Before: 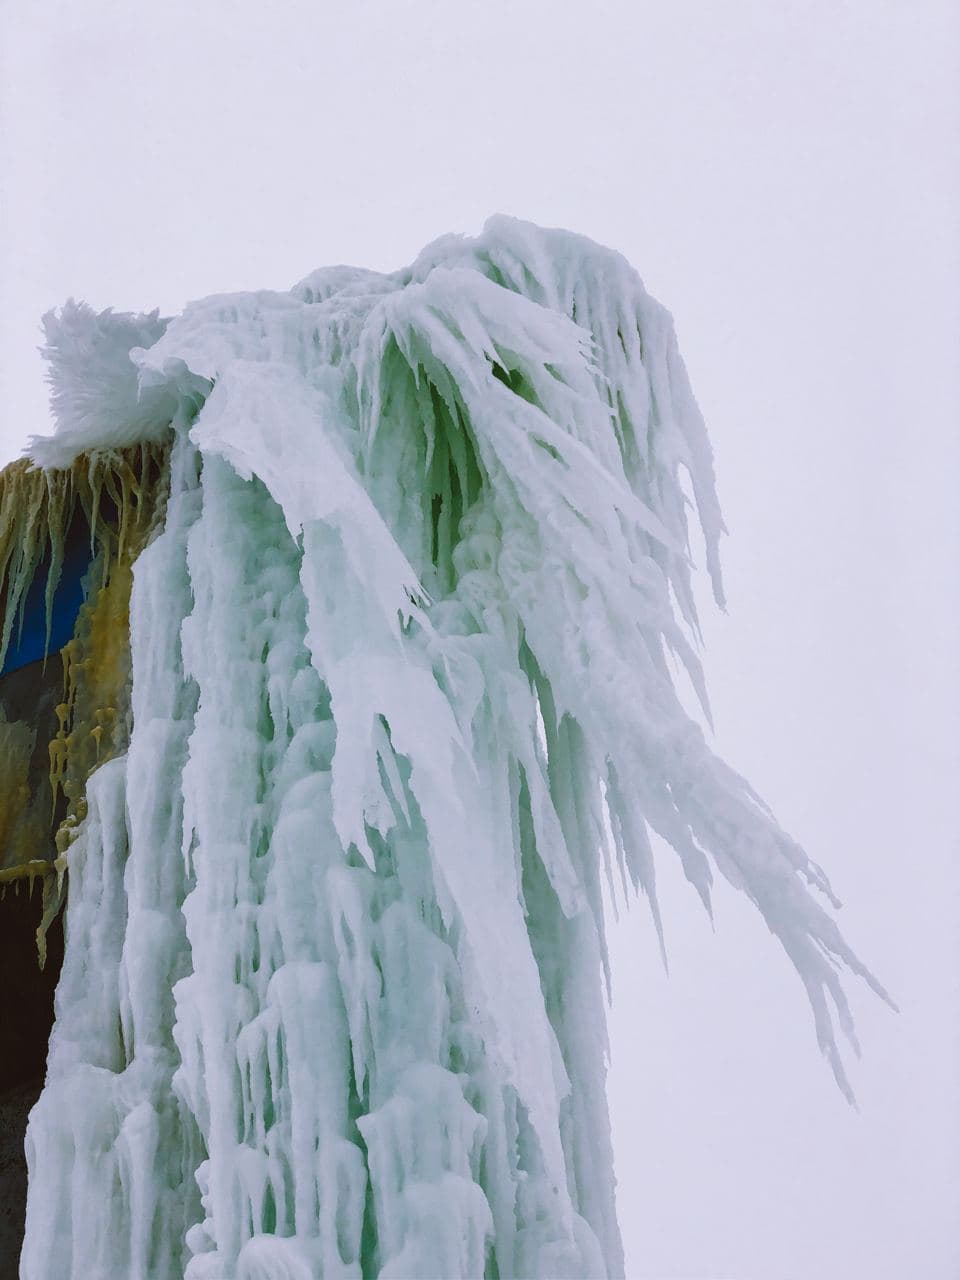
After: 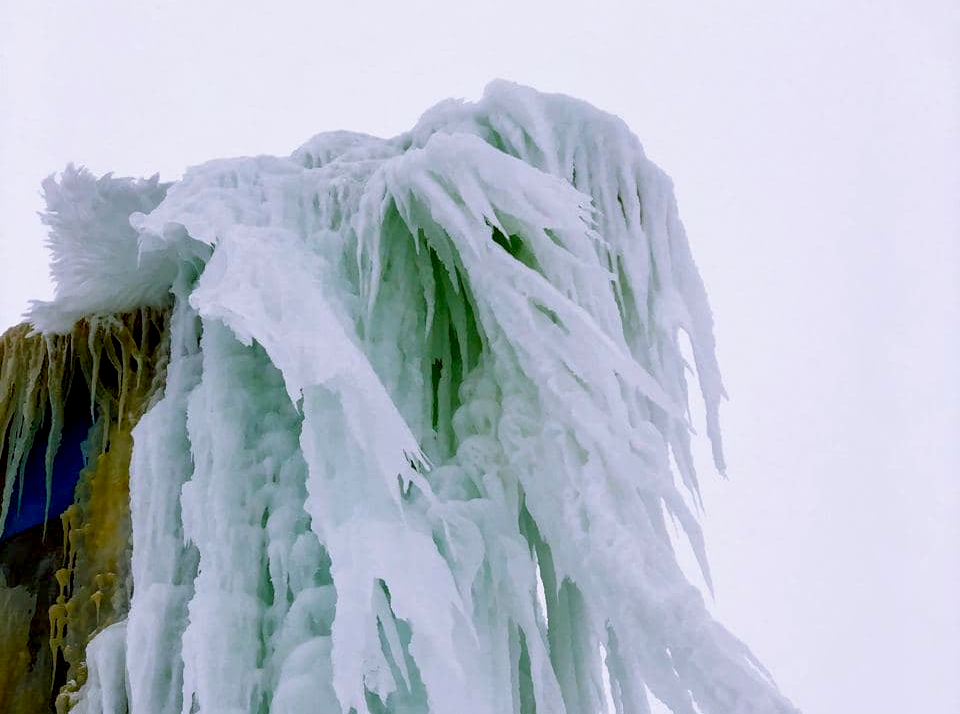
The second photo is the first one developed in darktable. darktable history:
crop and rotate: top 10.587%, bottom 33.565%
base curve: curves: ch0 [(0.017, 0) (0.425, 0.441) (0.844, 0.933) (1, 1)], preserve colors none
